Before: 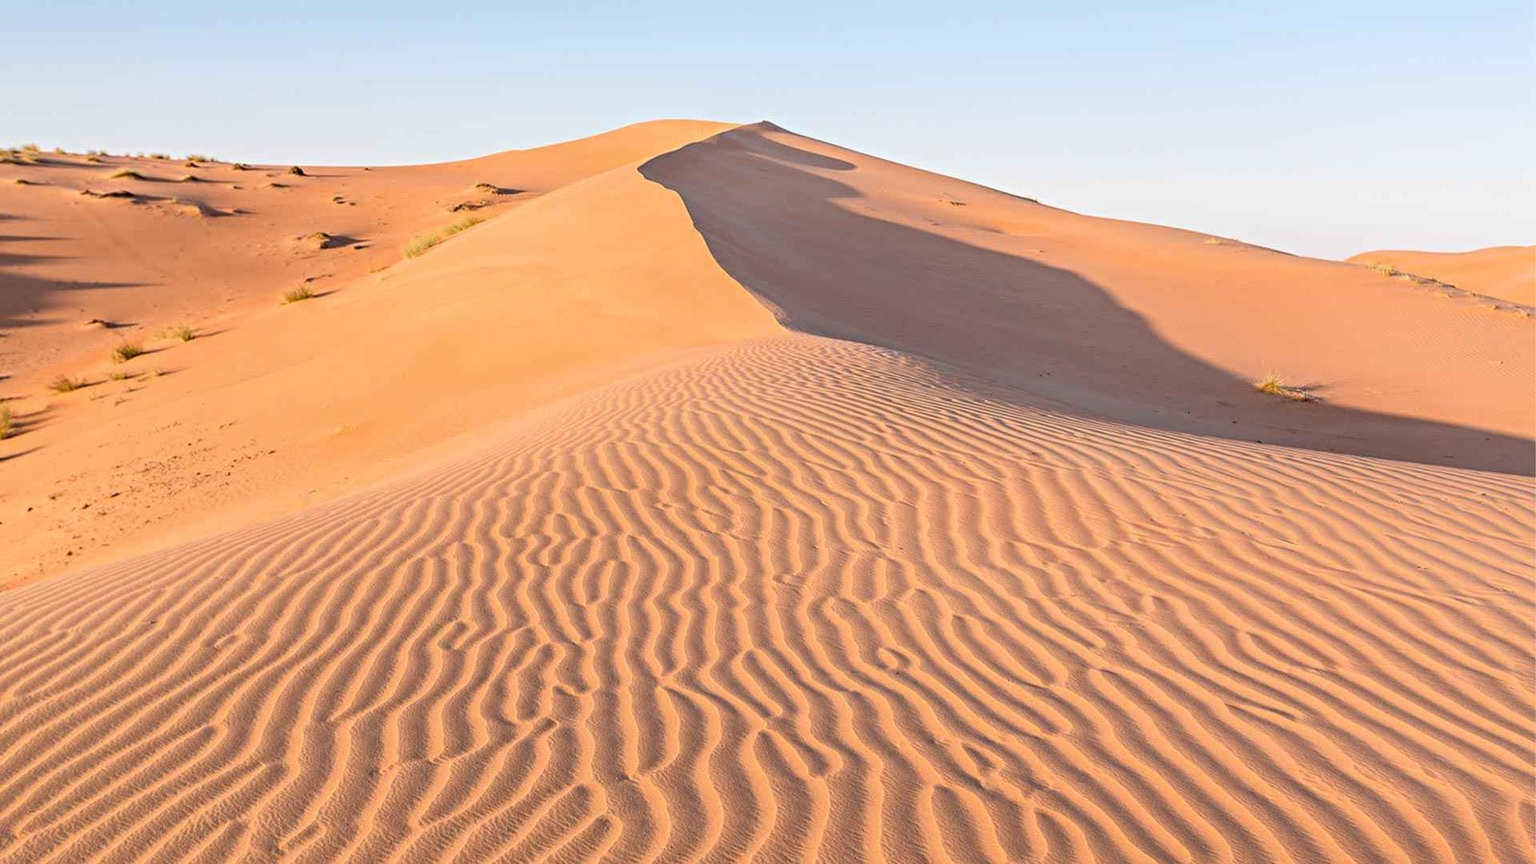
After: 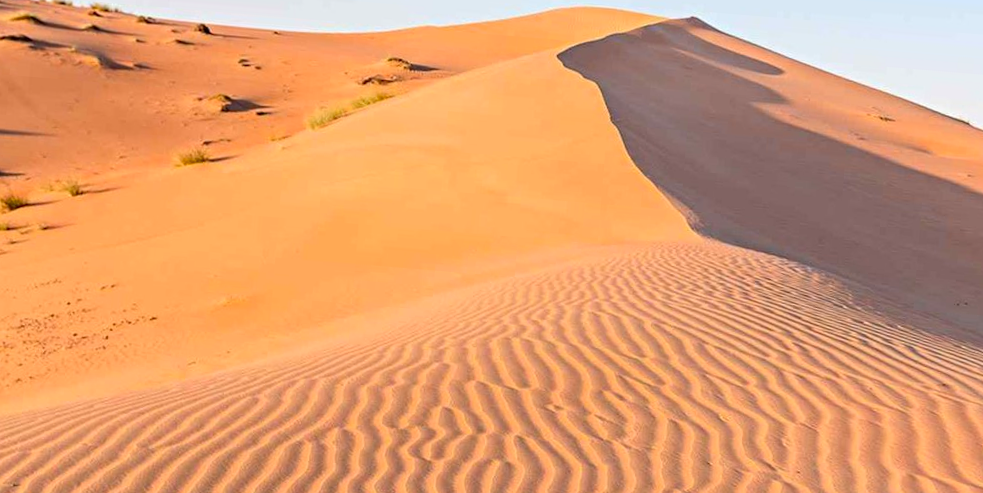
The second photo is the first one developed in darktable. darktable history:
crop and rotate: angle -4.7°, left 2.198%, top 6.942%, right 27.608%, bottom 30.43%
contrast brightness saturation: contrast 0.039, saturation 0.159
